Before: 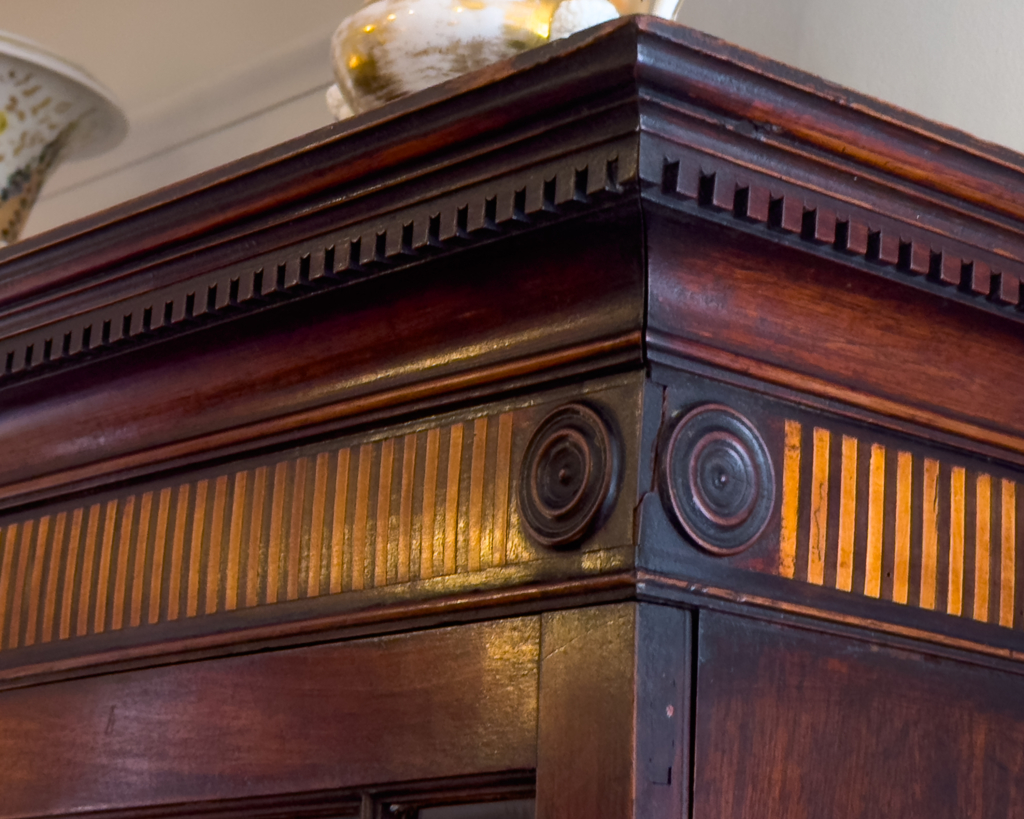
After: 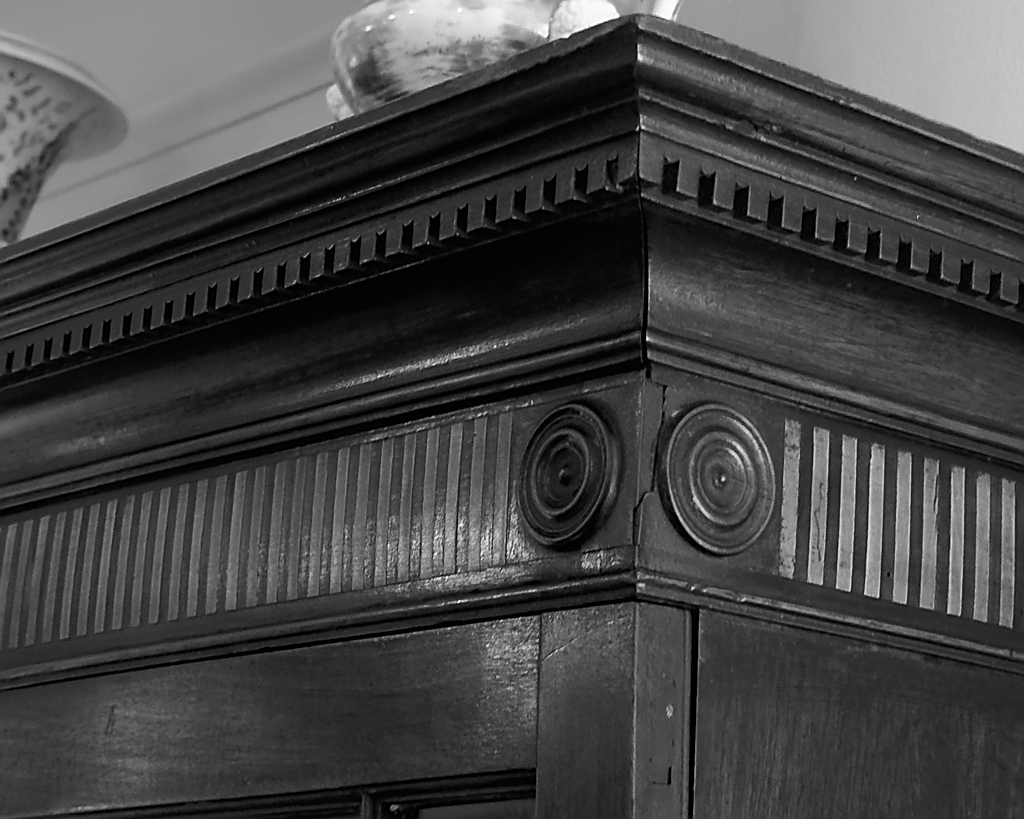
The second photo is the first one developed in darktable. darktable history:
color calibration: output gray [0.21, 0.42, 0.37, 0], illuminant as shot in camera, x 0.358, y 0.373, temperature 4628.91 K
sharpen: radius 1.359, amount 1.265, threshold 0.601
